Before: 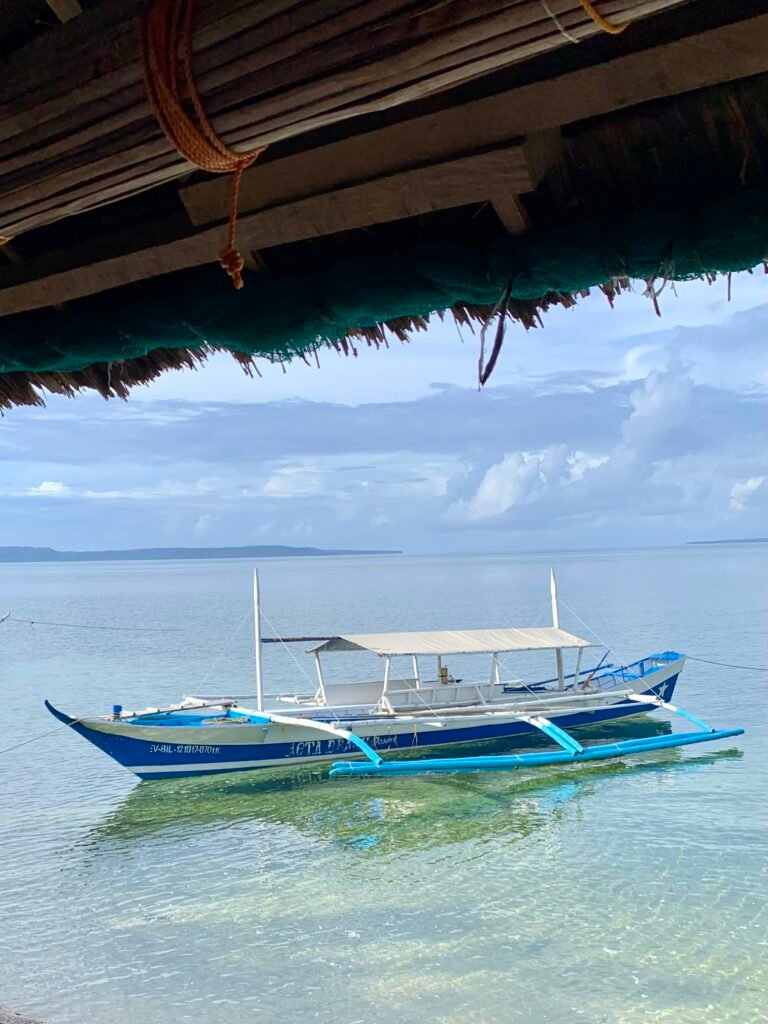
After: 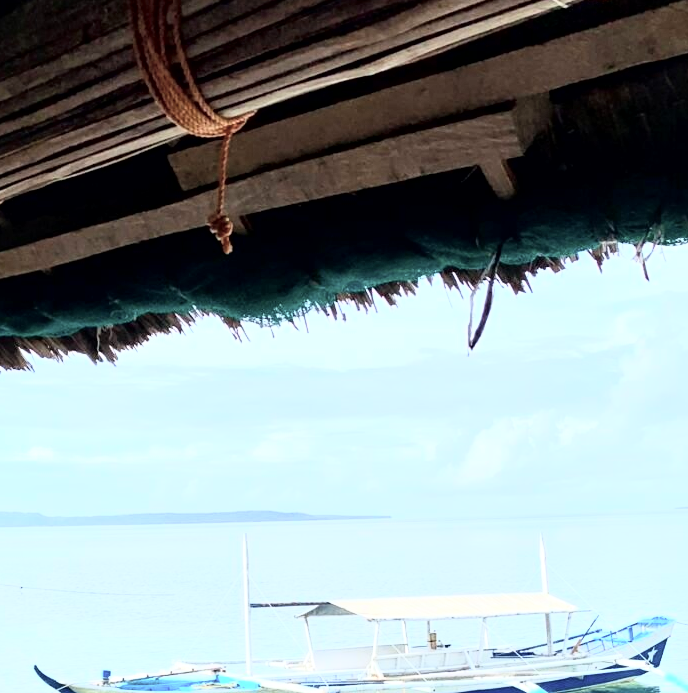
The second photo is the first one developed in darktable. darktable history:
local contrast: mode bilateral grid, contrast 20, coarseness 50, detail 148%, midtone range 0.2
tone curve: curves: ch0 [(0, 0) (0.003, 0.003) (0.011, 0.011) (0.025, 0.026) (0.044, 0.045) (0.069, 0.087) (0.1, 0.141) (0.136, 0.202) (0.177, 0.271) (0.224, 0.357) (0.277, 0.461) (0.335, 0.583) (0.399, 0.685) (0.468, 0.782) (0.543, 0.867) (0.623, 0.927) (0.709, 0.96) (0.801, 0.975) (0.898, 0.987) (1, 1)], color space Lab, independent channels, preserve colors none
crop: left 1.509%, top 3.452%, right 7.696%, bottom 28.452%
